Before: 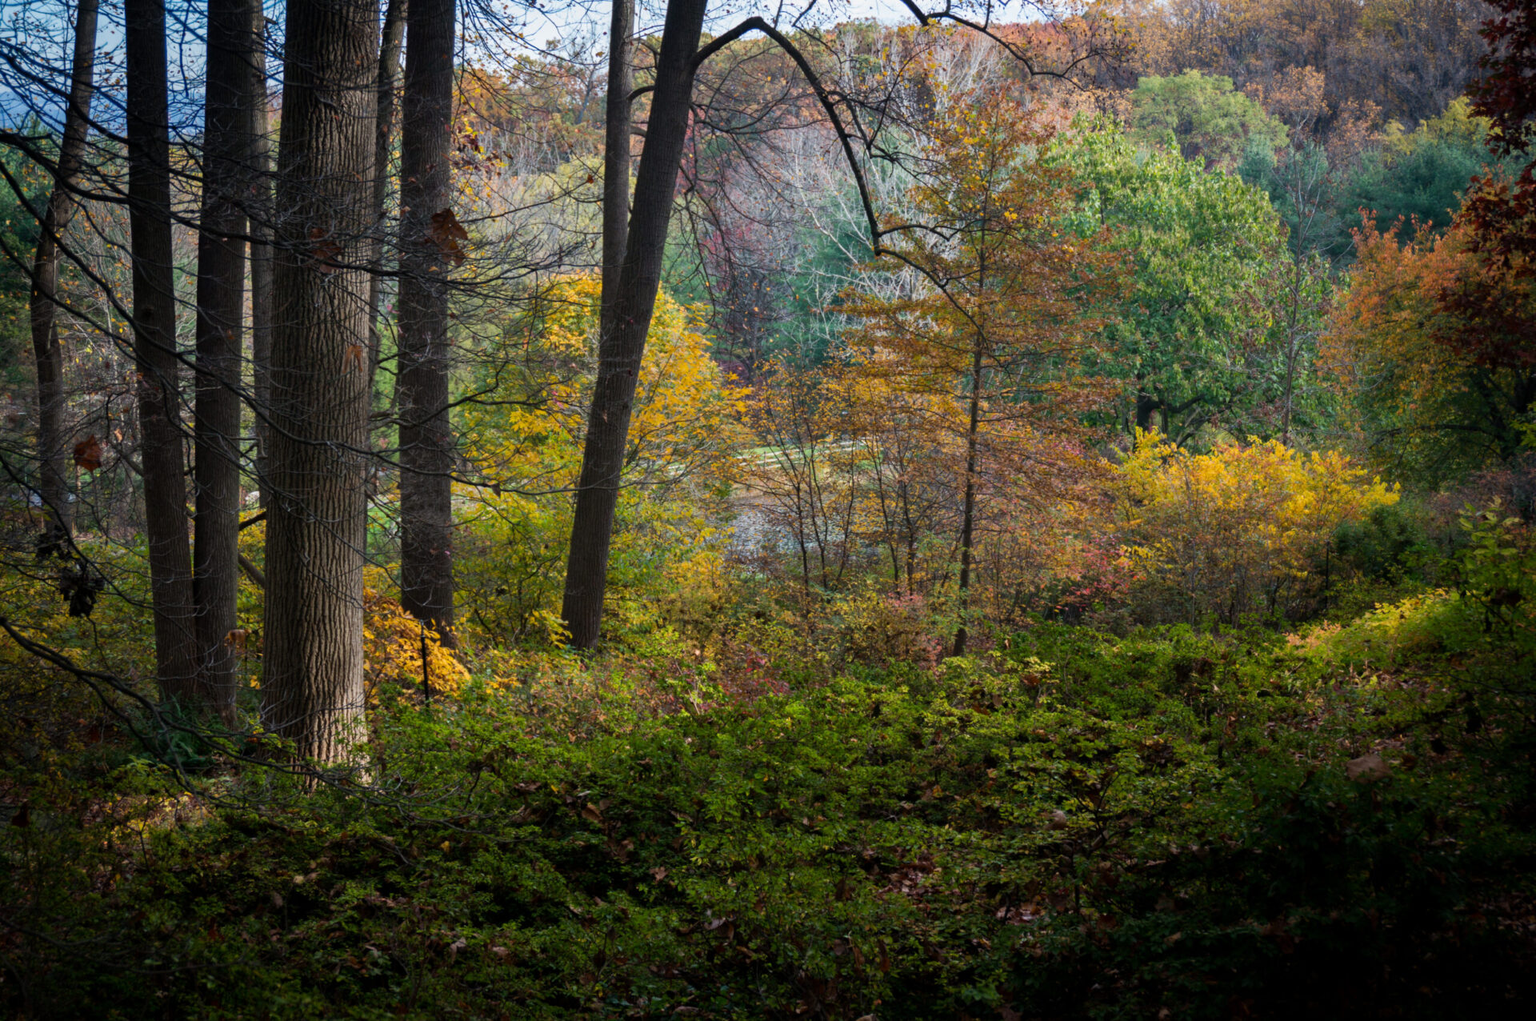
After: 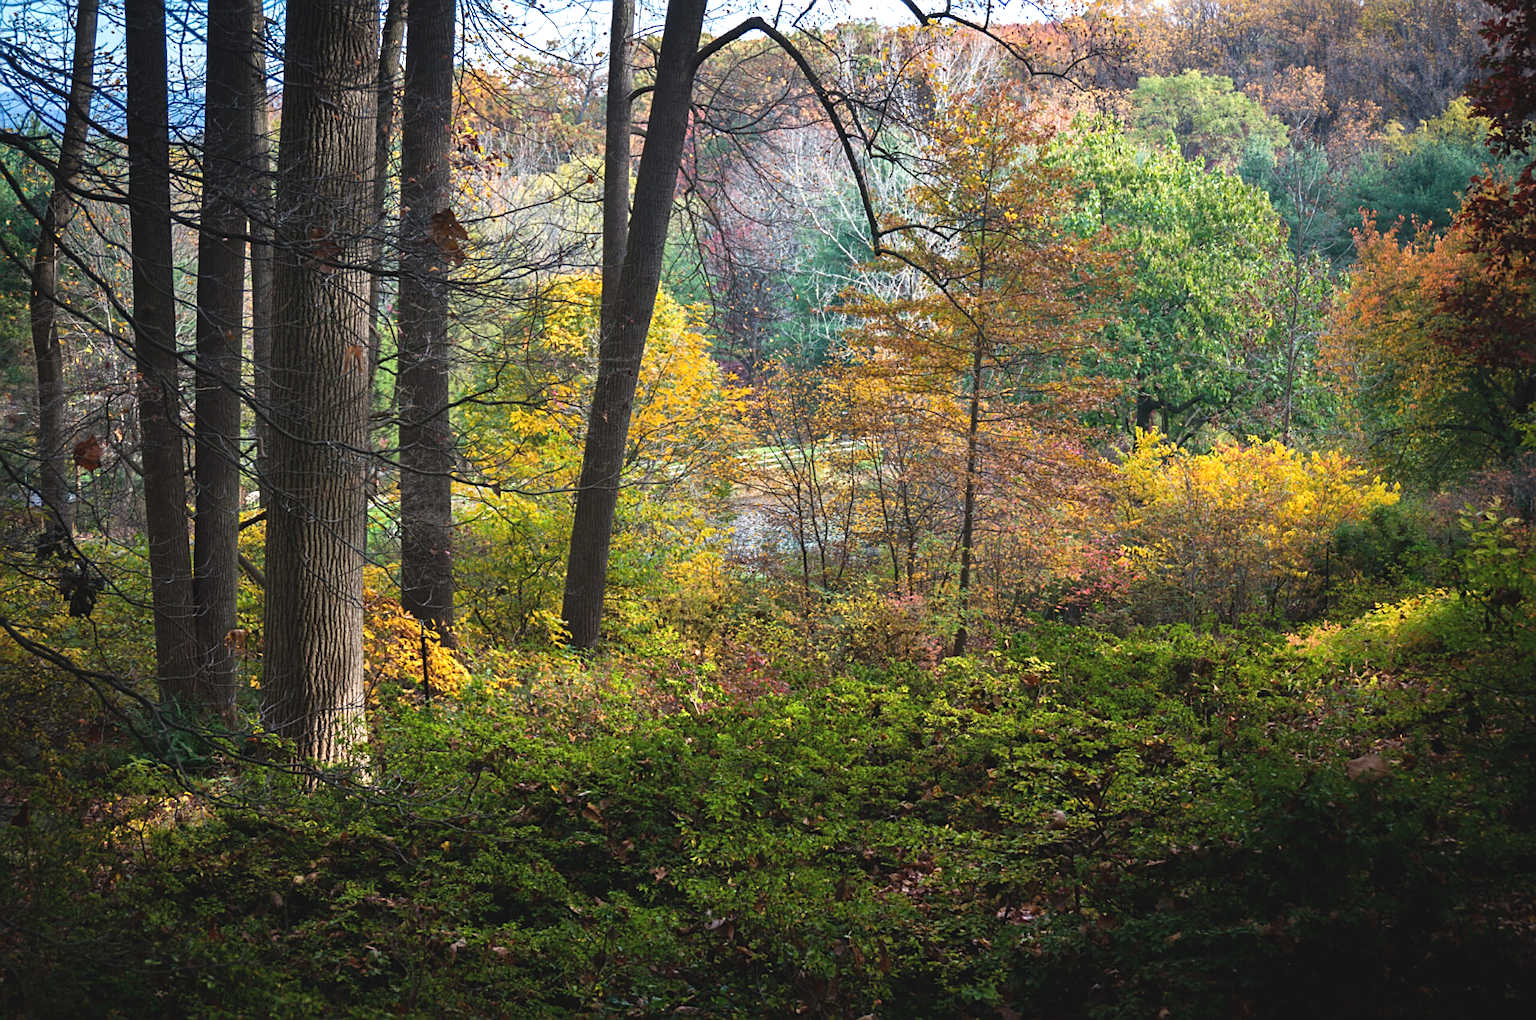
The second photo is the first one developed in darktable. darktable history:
exposure: black level correction -0.005, exposure 0.622 EV, compensate highlight preservation false
sharpen: on, module defaults
